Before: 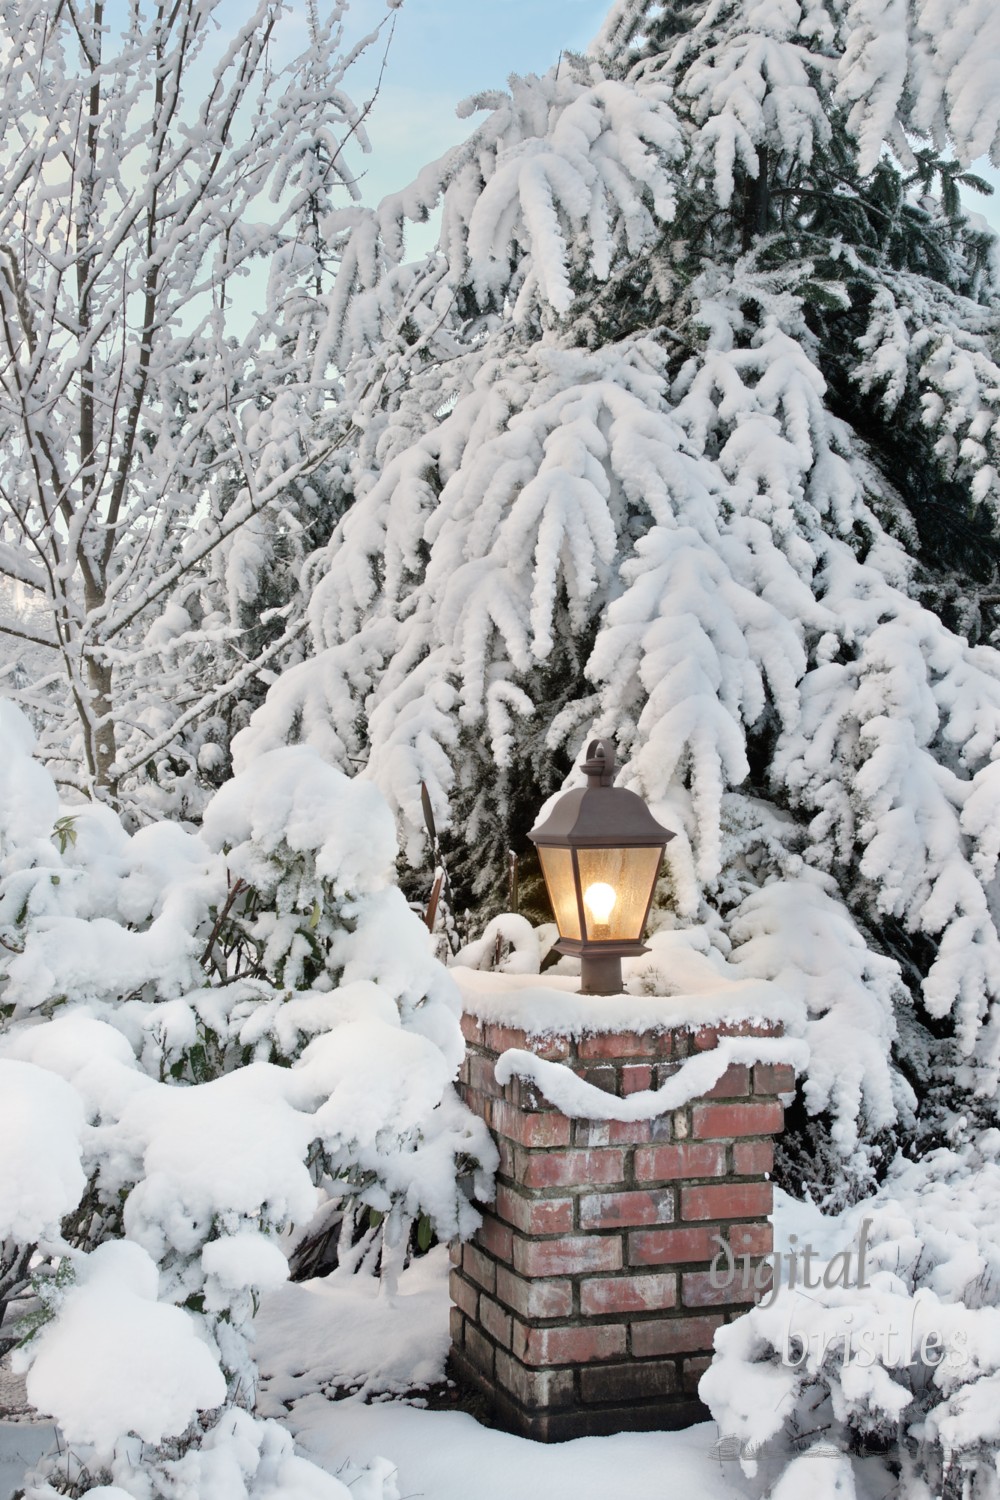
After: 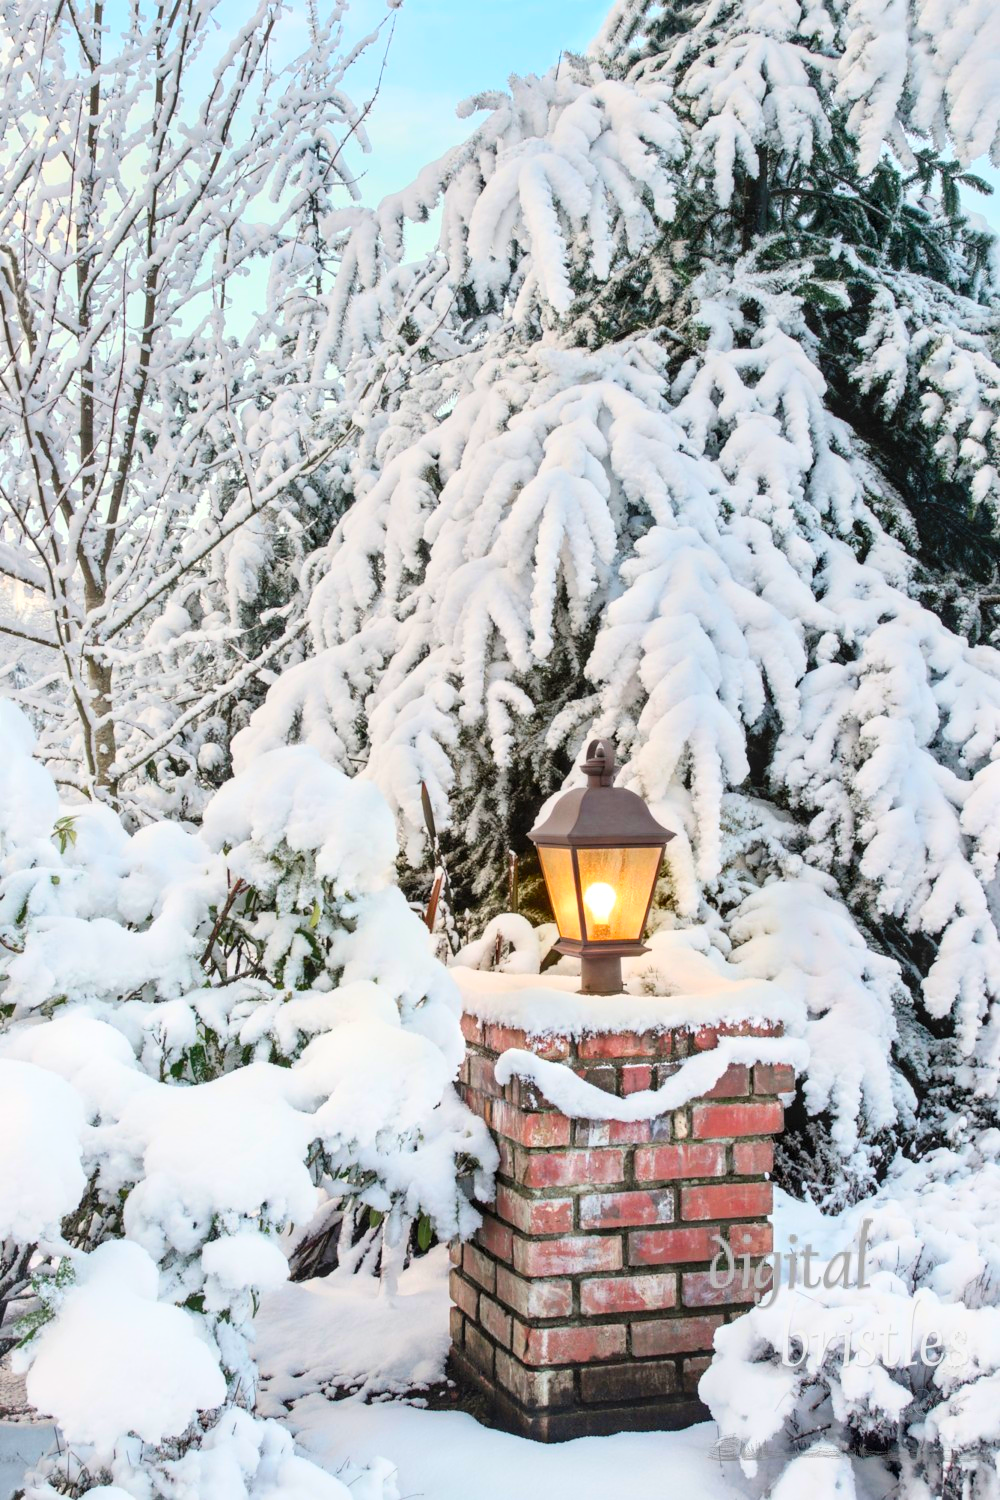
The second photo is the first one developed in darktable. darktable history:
contrast brightness saturation: contrast 0.197, brightness 0.193, saturation 0.805
local contrast: on, module defaults
